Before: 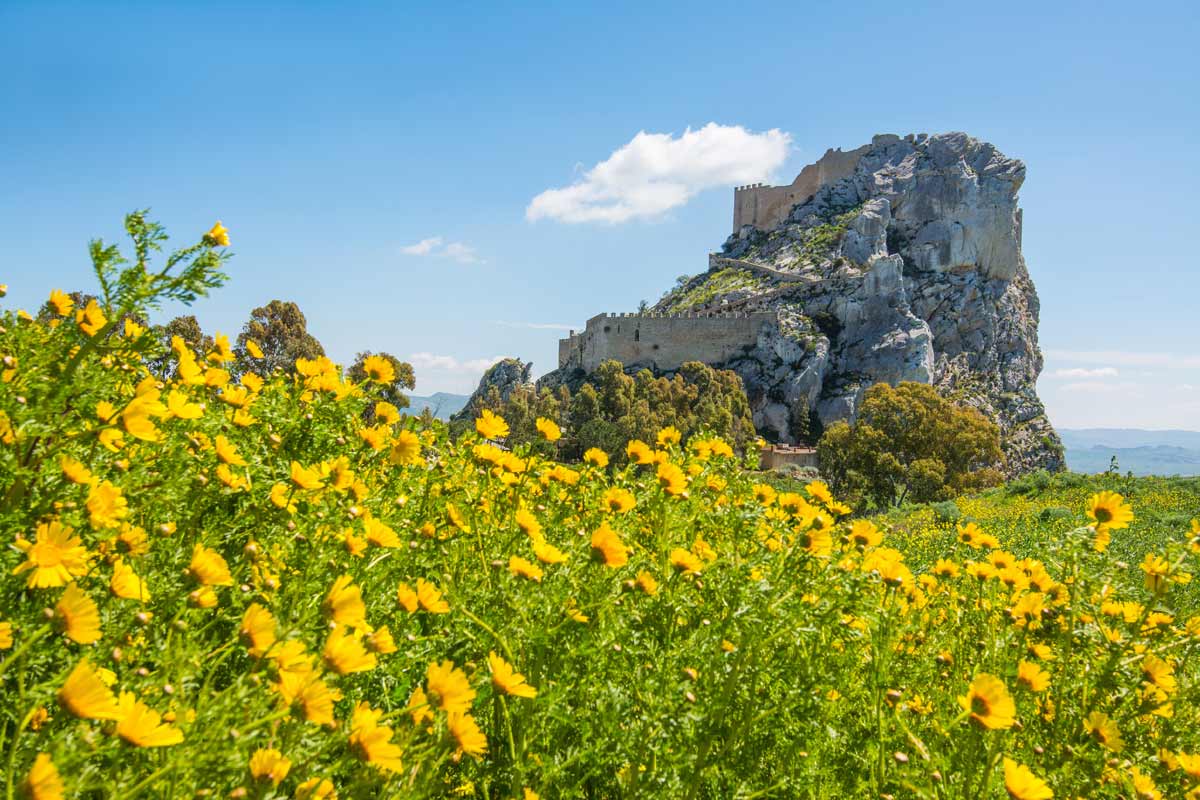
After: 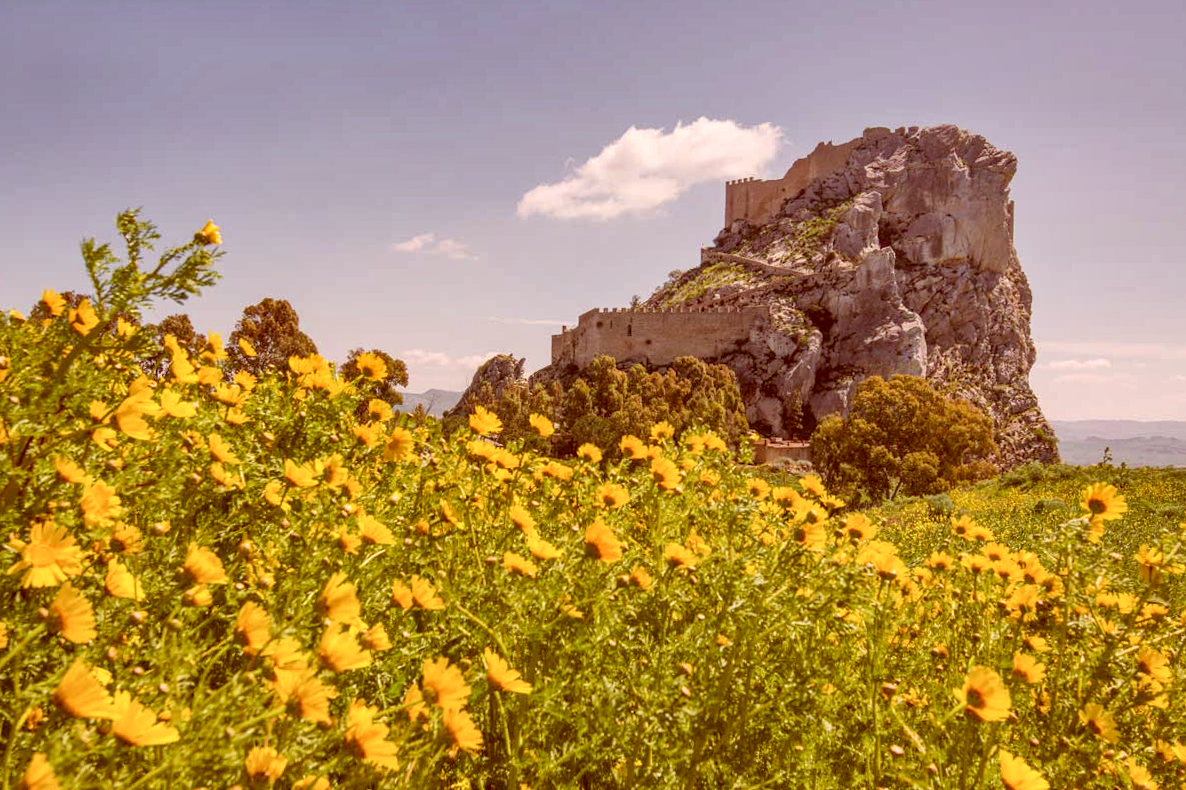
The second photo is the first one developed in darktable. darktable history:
shadows and highlights: low approximation 0.01, soften with gaussian
color correction: highlights a* 9.03, highlights b* 8.71, shadows a* 40, shadows b* 40, saturation 0.8
rotate and perspective: rotation -0.45°, automatic cropping original format, crop left 0.008, crop right 0.992, crop top 0.012, crop bottom 0.988
